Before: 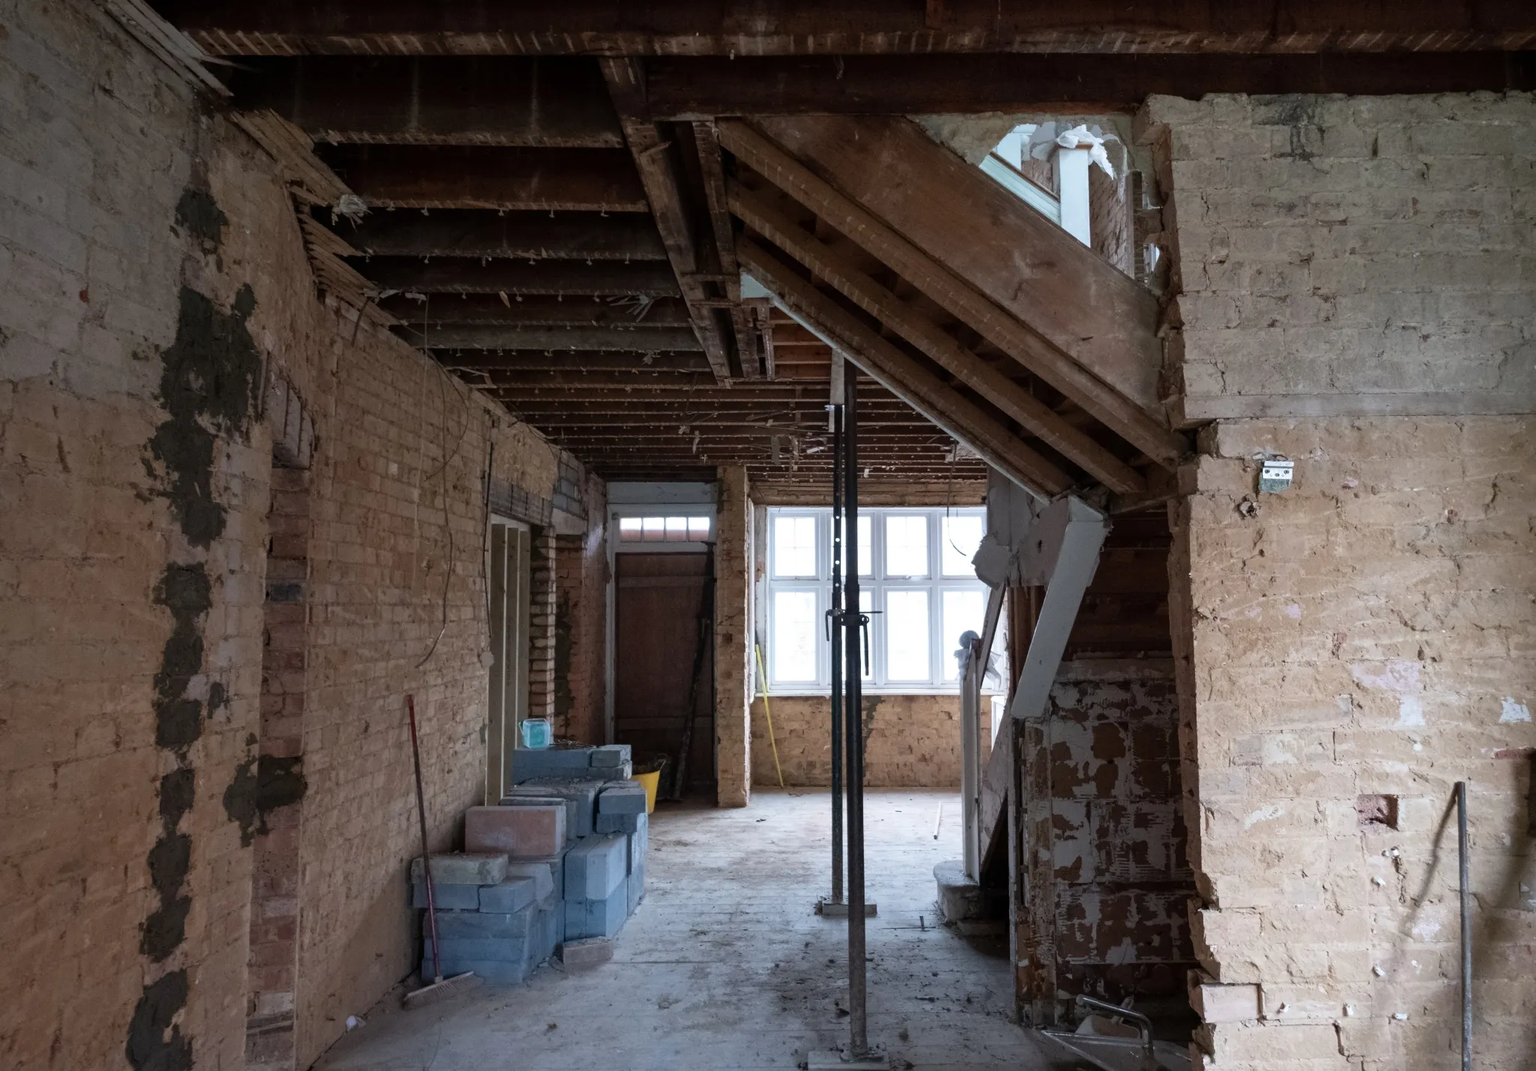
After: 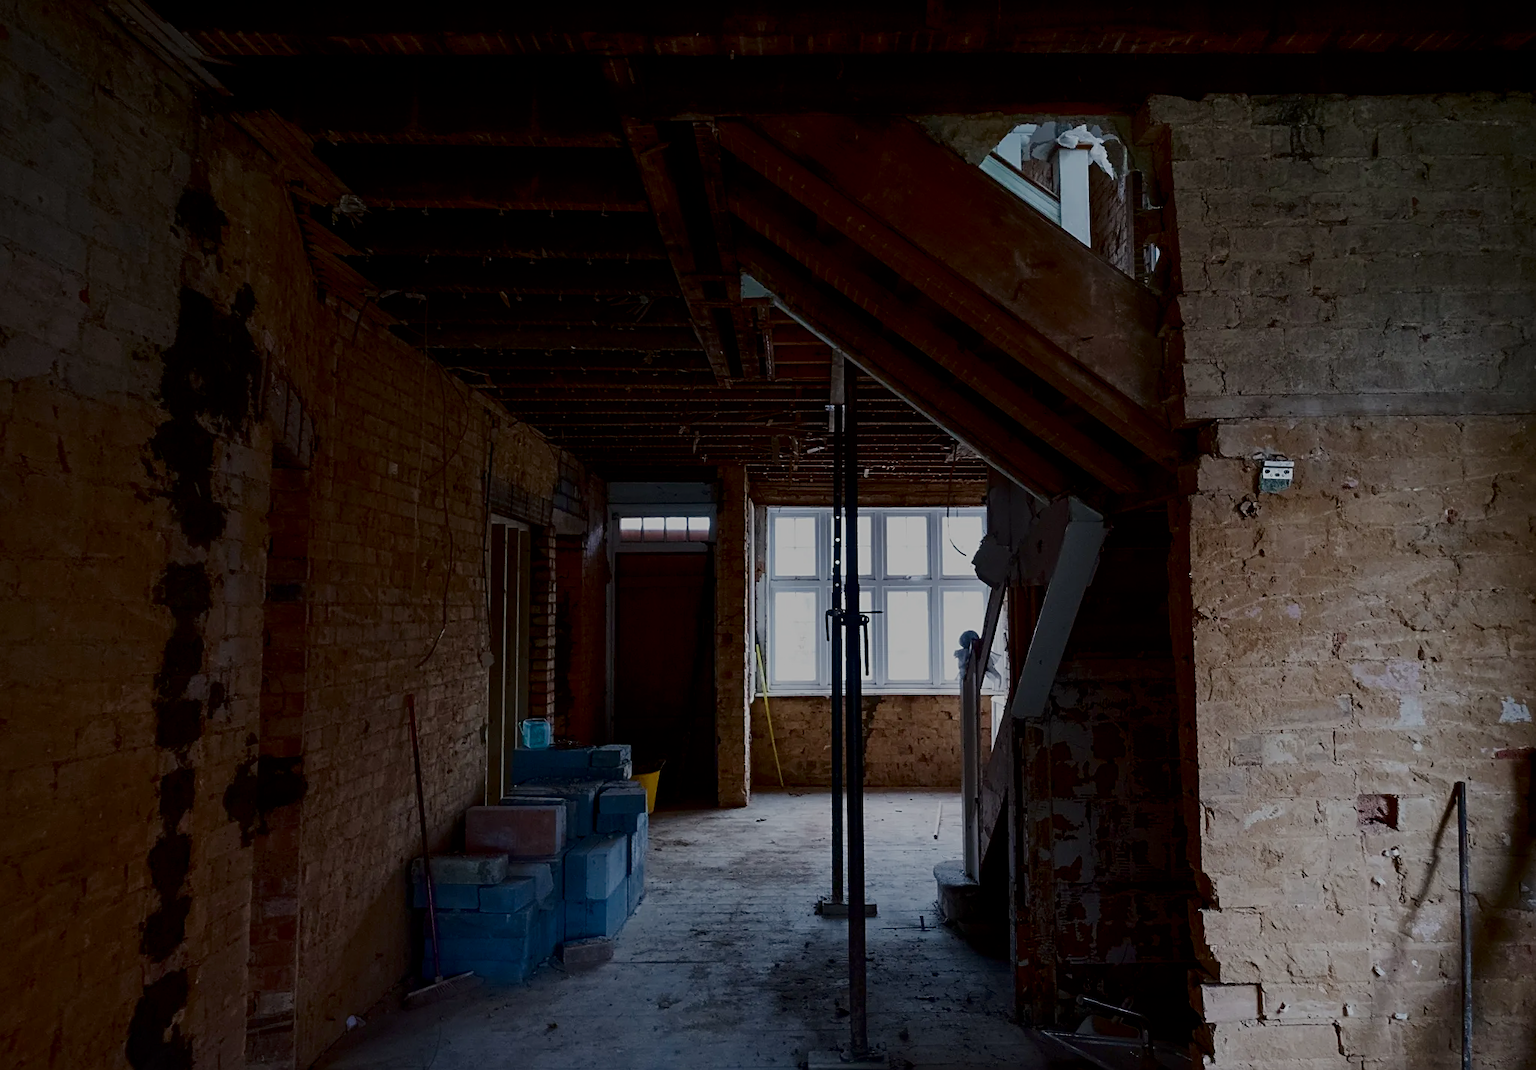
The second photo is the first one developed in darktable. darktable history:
contrast brightness saturation: contrast 0.088, brightness -0.596, saturation 0.171
sharpen: on, module defaults
filmic rgb: black relative exposure -7.65 EV, white relative exposure 4.56 EV, hardness 3.61, iterations of high-quality reconstruction 0
